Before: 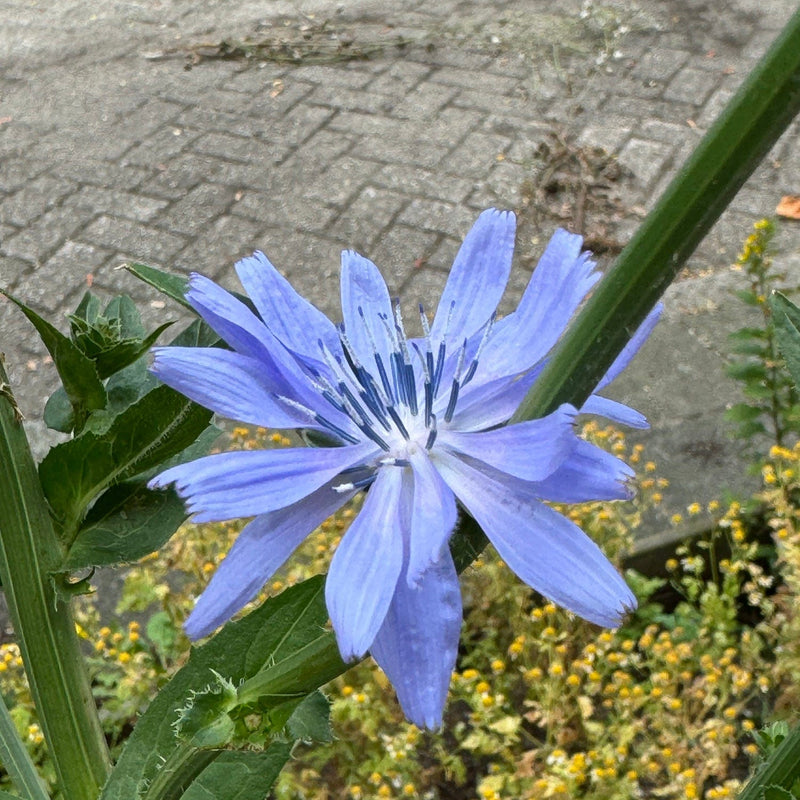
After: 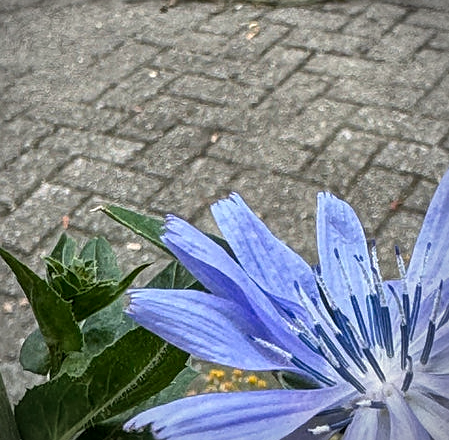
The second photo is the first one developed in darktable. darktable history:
vignetting: fall-off radius 61.2%, center (-0.031, -0.047), unbound false
crop and rotate: left 3.053%, top 7.409%, right 40.712%, bottom 37.515%
local contrast: highlights 56%, shadows 53%, detail 130%, midtone range 0.458
shadows and highlights: soften with gaussian
sharpen: on, module defaults
